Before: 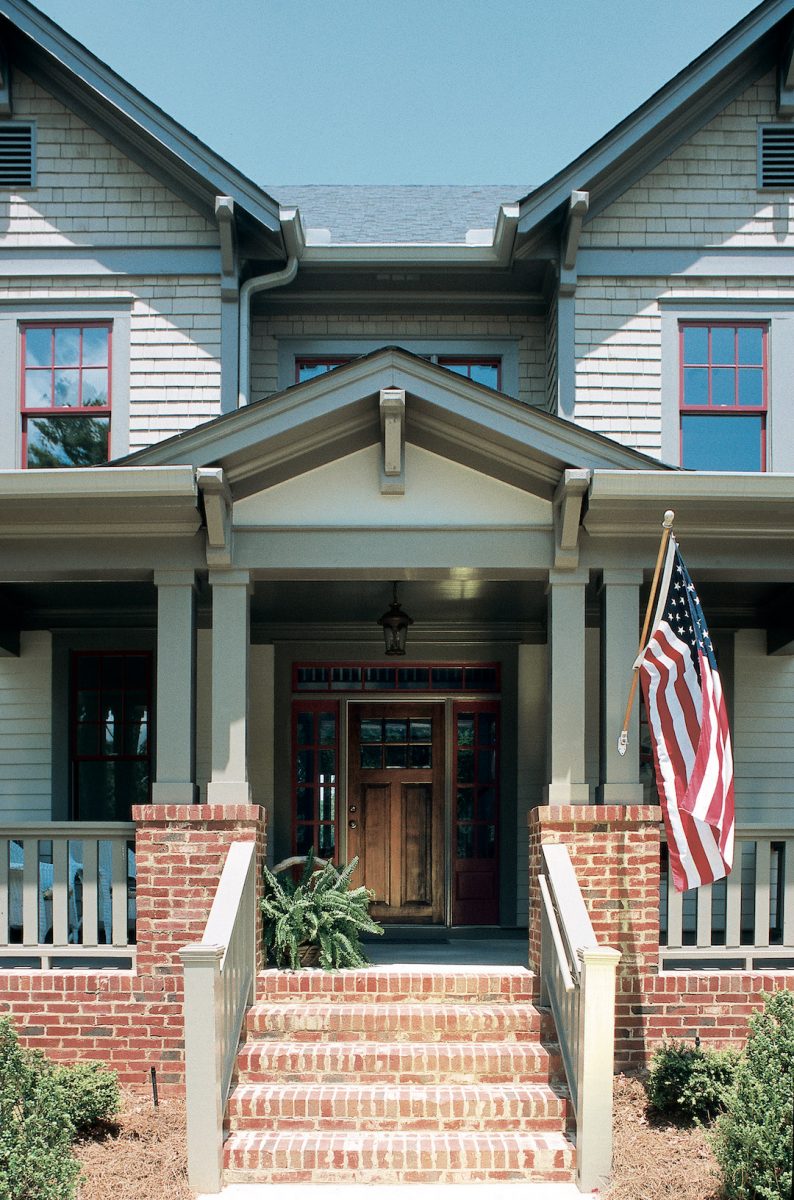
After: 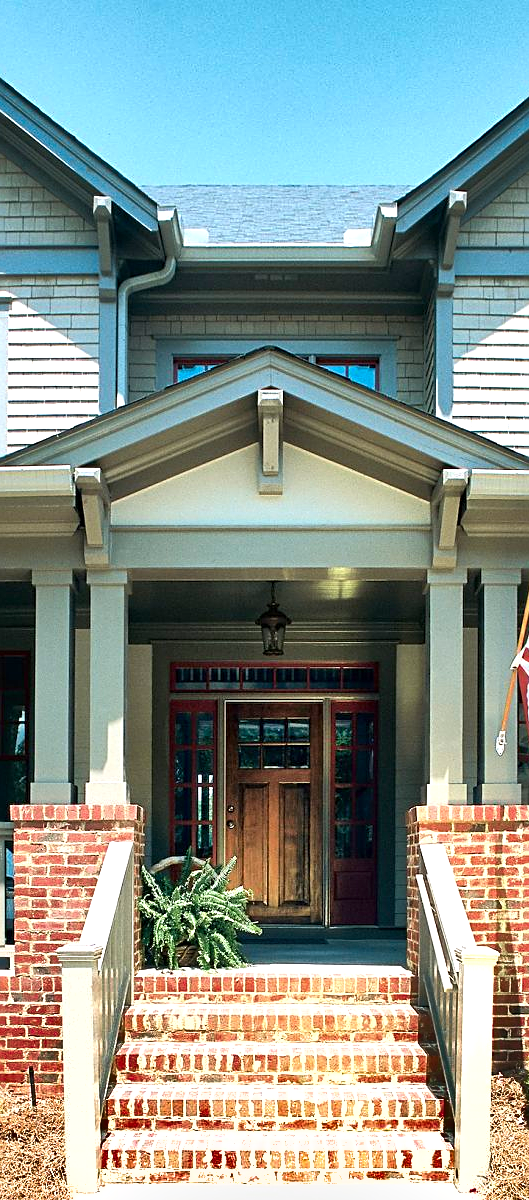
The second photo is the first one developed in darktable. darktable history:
crop: left 15.419%, right 17.914%
tone equalizer: on, module defaults
exposure: exposure 0.669 EV, compensate highlight preservation false
sharpen: on, module defaults
shadows and highlights: shadows 60, highlights -60.23, soften with gaussian
color correction: saturation 1.32
